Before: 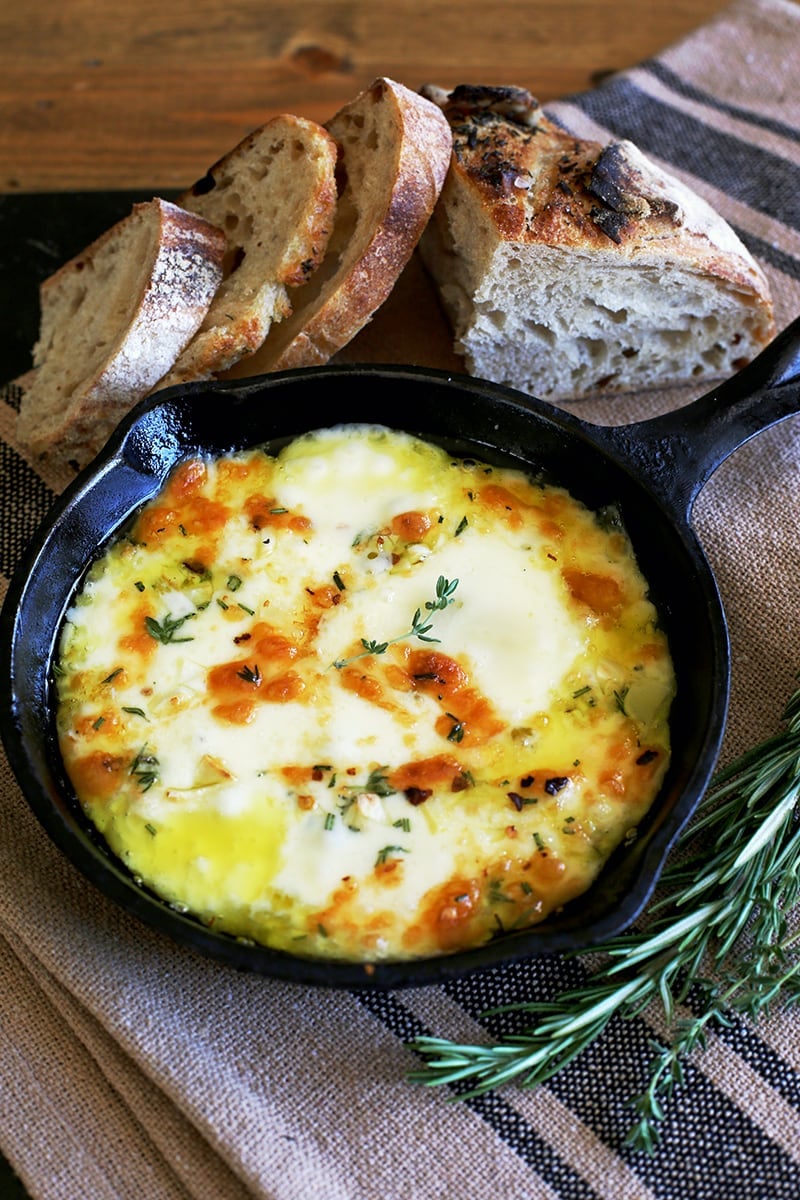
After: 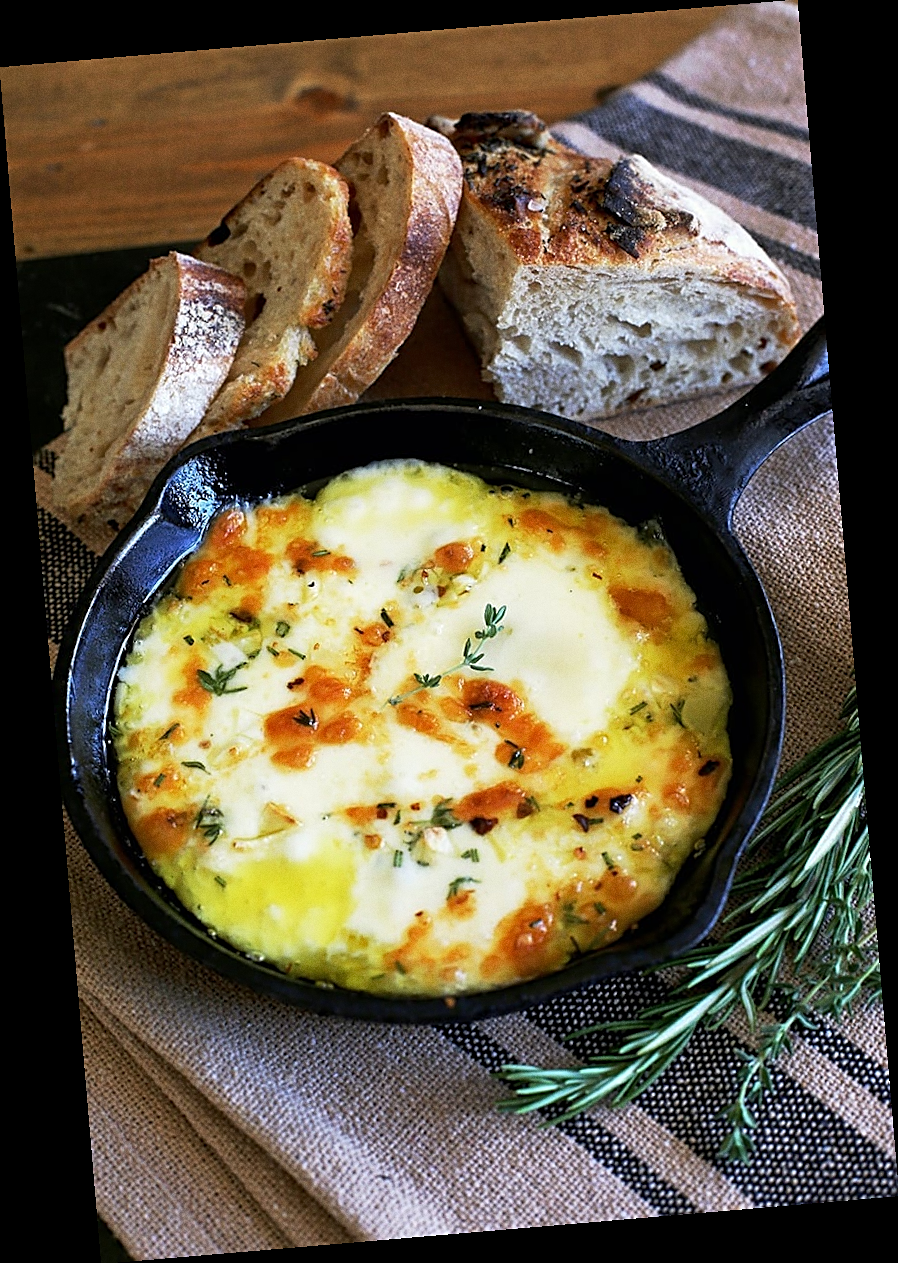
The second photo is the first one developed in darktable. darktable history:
sharpen: on, module defaults
grain: coarseness 0.47 ISO
rotate and perspective: rotation -4.86°, automatic cropping off
